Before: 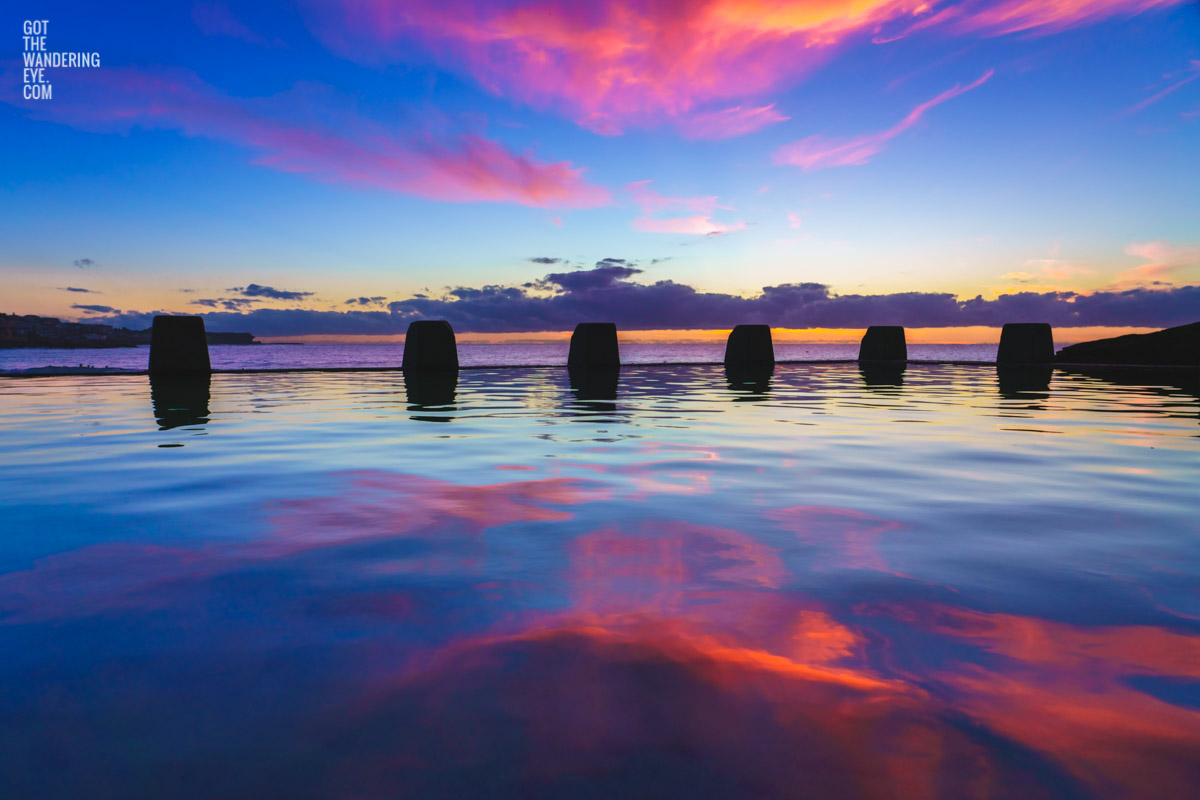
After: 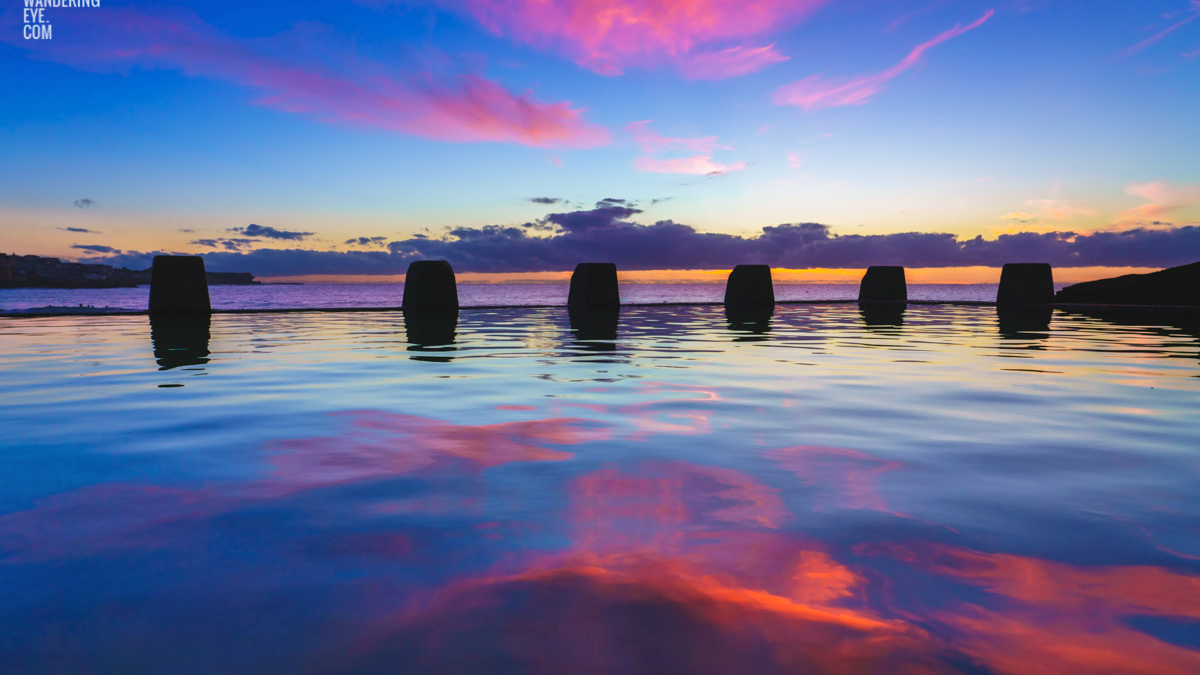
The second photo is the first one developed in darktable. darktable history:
shadows and highlights: shadows 30.95, highlights 0.779, soften with gaussian
crop: top 7.568%, bottom 8.054%
